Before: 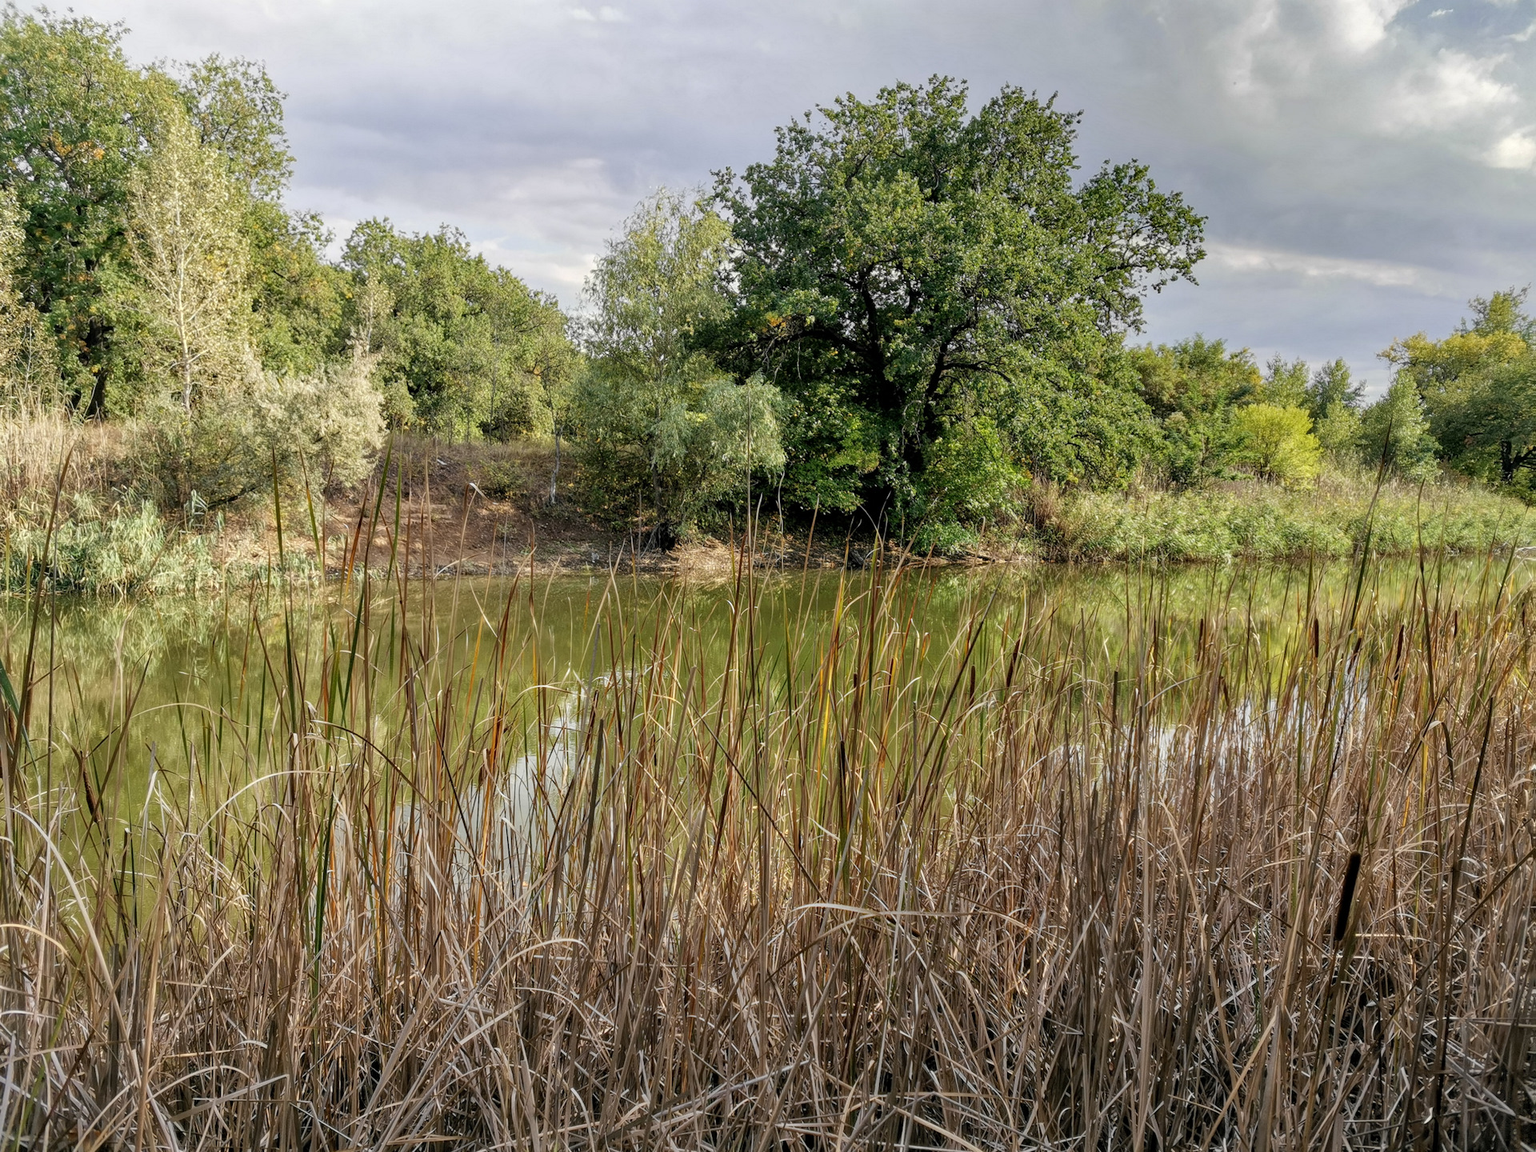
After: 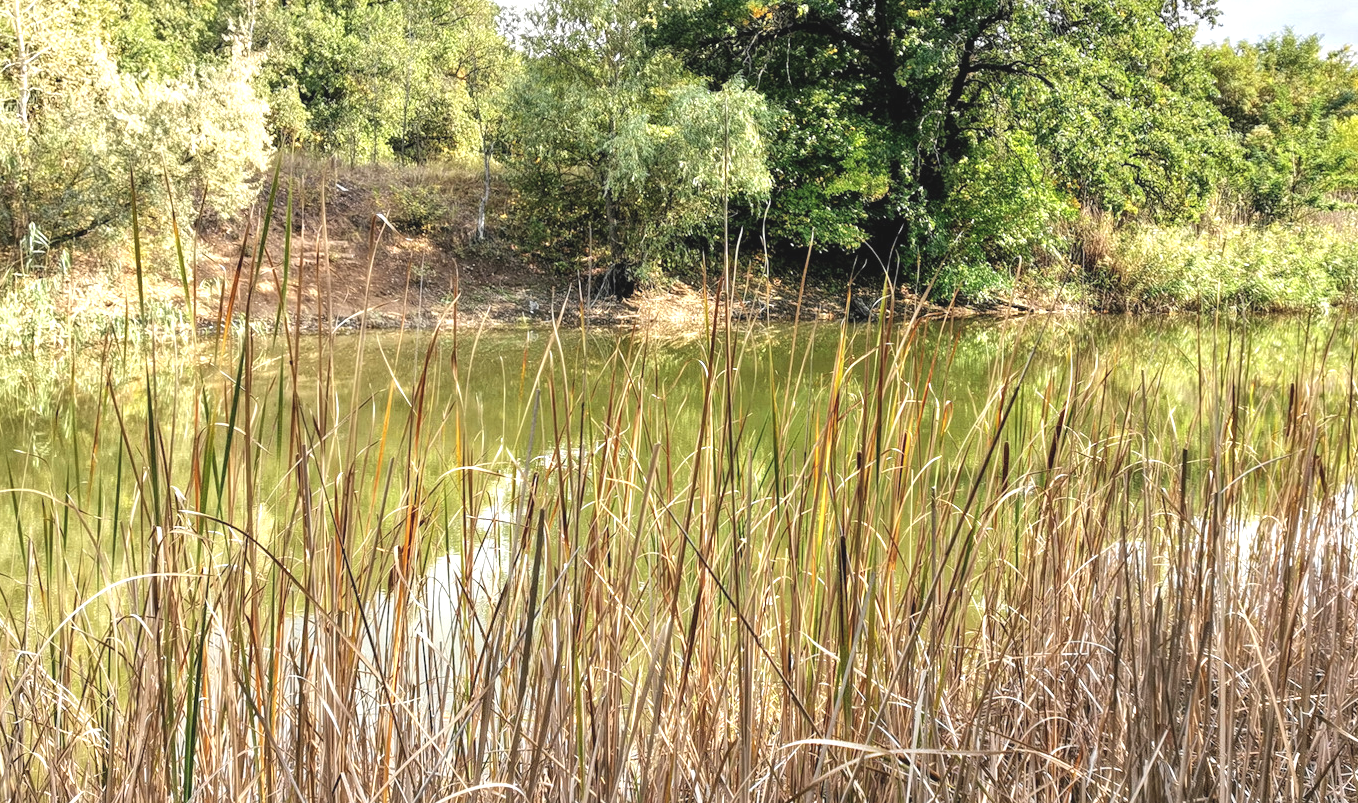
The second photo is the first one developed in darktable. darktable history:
local contrast: highlights 105%, shadows 99%, detail 119%, midtone range 0.2
crop: left 10.957%, top 27.119%, right 18.267%, bottom 17.065%
exposure: black level correction -0.005, exposure 1.005 EV, compensate highlight preservation false
